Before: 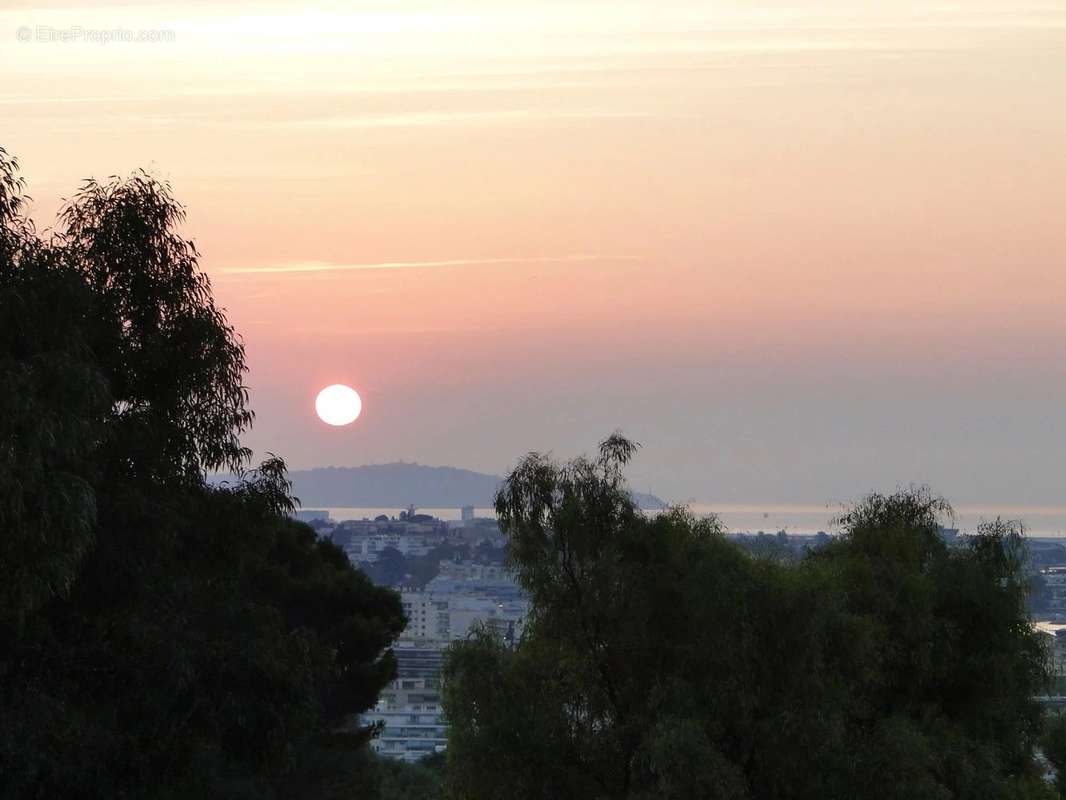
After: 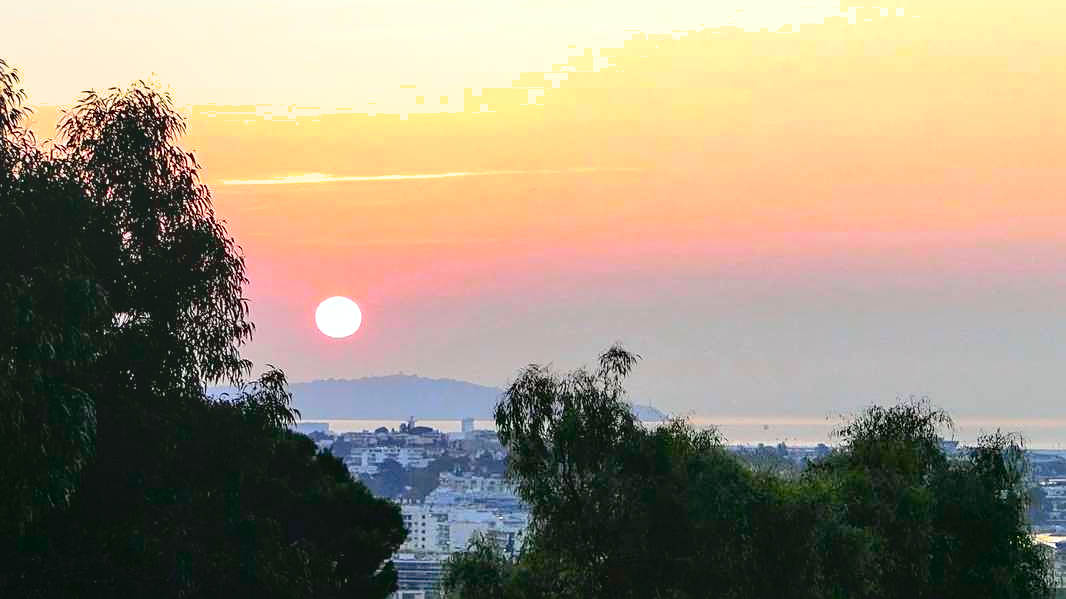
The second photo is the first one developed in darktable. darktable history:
sharpen: on, module defaults
local contrast: on, module defaults
crop: top 11.049%, bottom 13.955%
tone equalizer: -8 EV -0.442 EV, -7 EV -0.415 EV, -6 EV -0.368 EV, -5 EV -0.191 EV, -3 EV 0.211 EV, -2 EV 0.329 EV, -1 EV 0.413 EV, +0 EV 0.429 EV, edges refinement/feathering 500, mask exposure compensation -1.57 EV, preserve details no
tone curve: curves: ch0 [(0, 0.017) (0.091, 0.046) (0.298, 0.287) (0.439, 0.482) (0.64, 0.729) (0.785, 0.817) (0.995, 0.917)]; ch1 [(0, 0) (0.384, 0.365) (0.463, 0.447) (0.486, 0.474) (0.503, 0.497) (0.526, 0.52) (0.555, 0.564) (0.578, 0.595) (0.638, 0.644) (0.766, 0.773) (1, 1)]; ch2 [(0, 0) (0.374, 0.344) (0.449, 0.434) (0.501, 0.501) (0.528, 0.519) (0.569, 0.589) (0.61, 0.646) (0.666, 0.688) (1, 1)], color space Lab, independent channels, preserve colors none
exposure: exposure 0.6 EV, compensate exposure bias true, compensate highlight preservation false
shadows and highlights: on, module defaults
